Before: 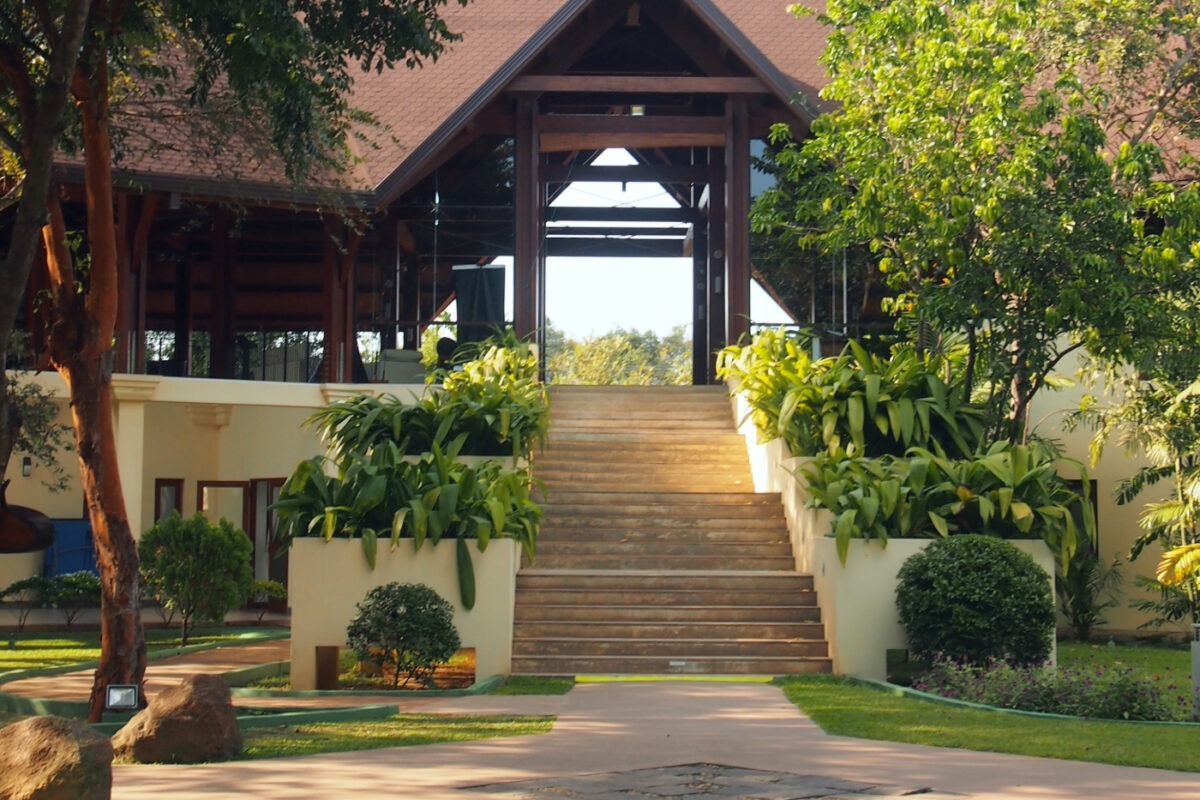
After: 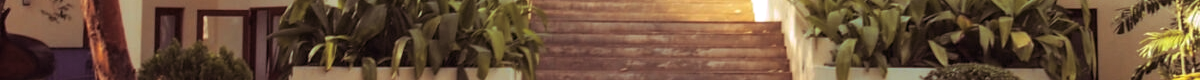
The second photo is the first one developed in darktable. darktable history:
split-toning: highlights › hue 298.8°, highlights › saturation 0.73, compress 41.76%
local contrast: on, module defaults
crop and rotate: top 59.084%, bottom 30.916%
